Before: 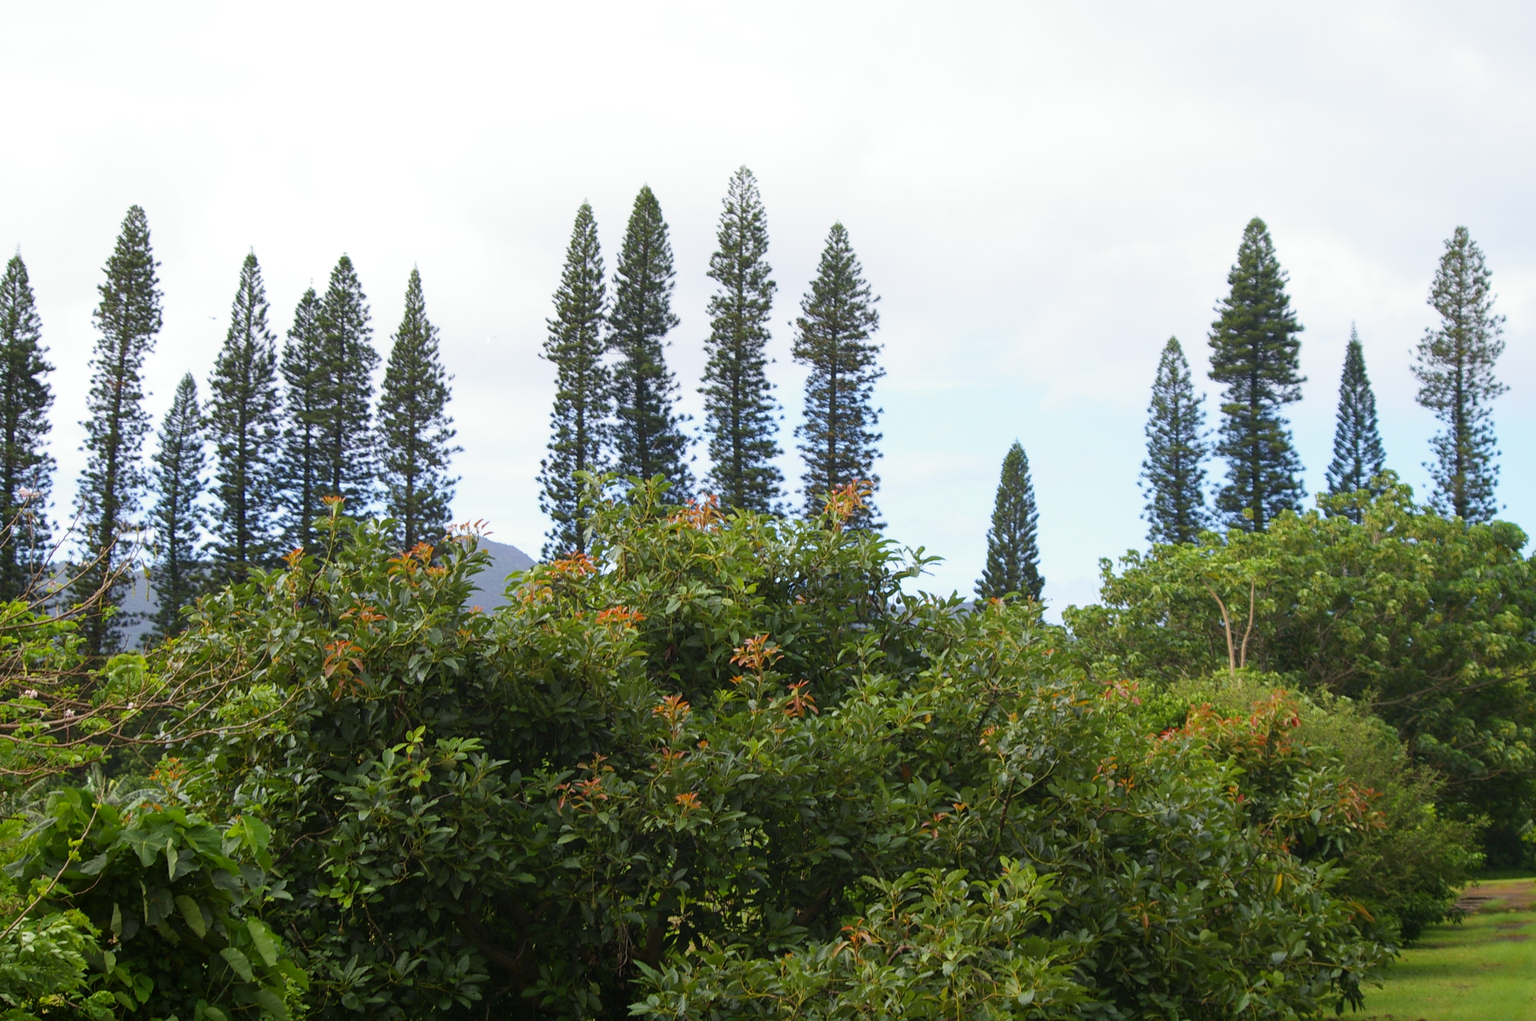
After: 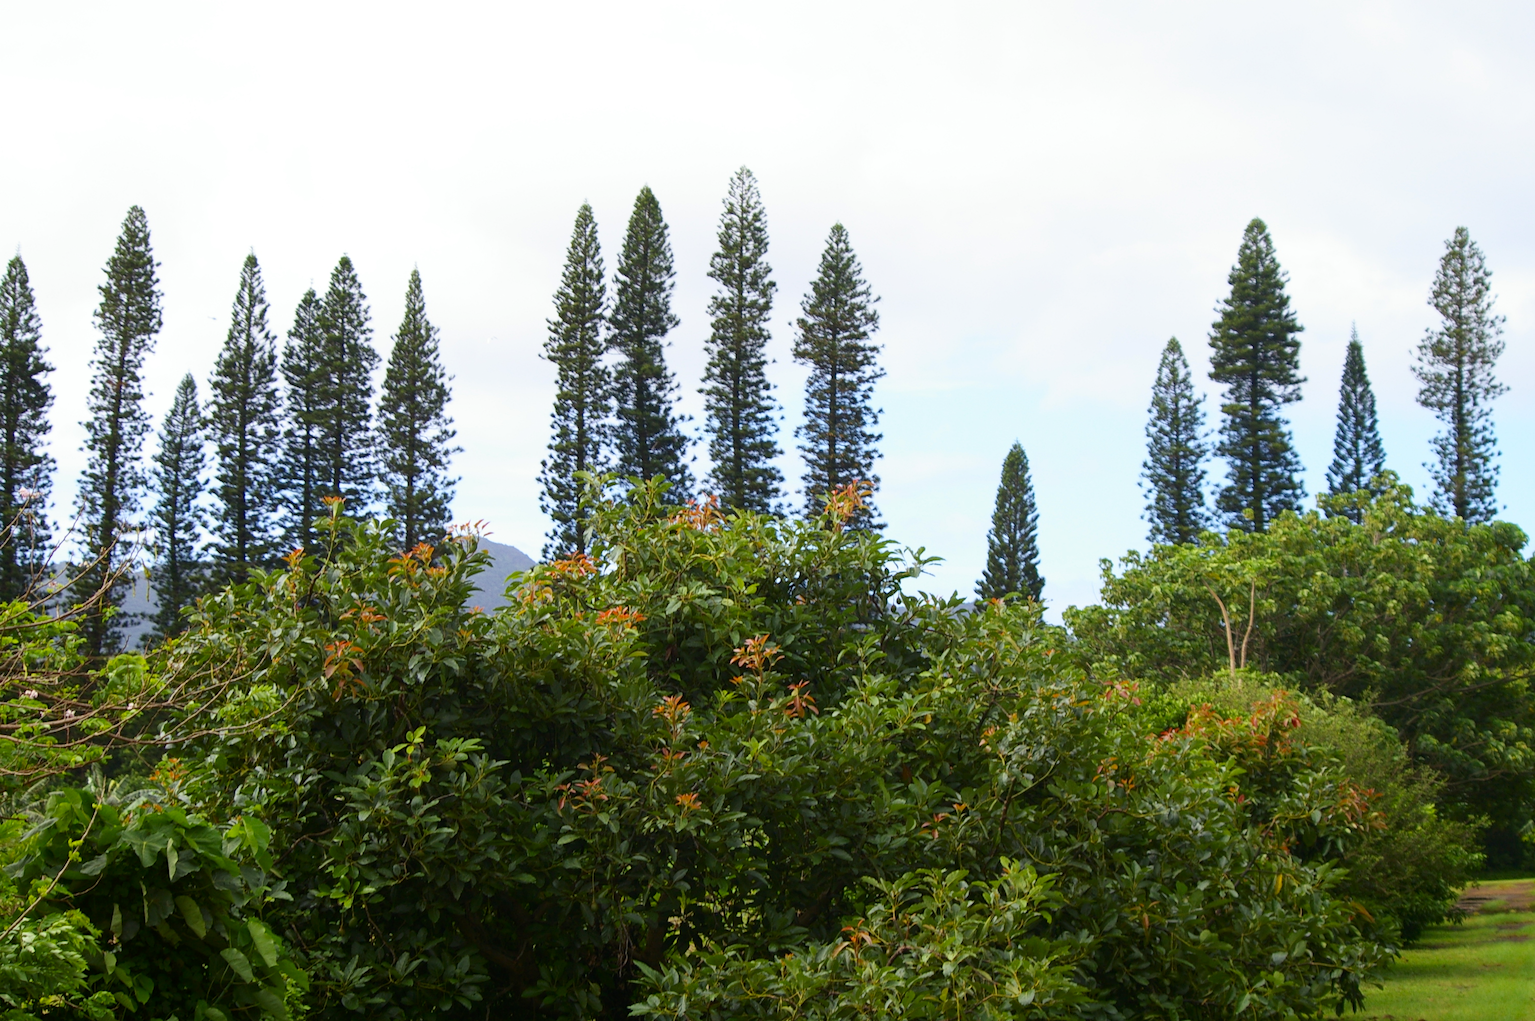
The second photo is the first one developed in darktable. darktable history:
contrast brightness saturation: contrast 0.146, brightness -0.006, saturation 0.1
